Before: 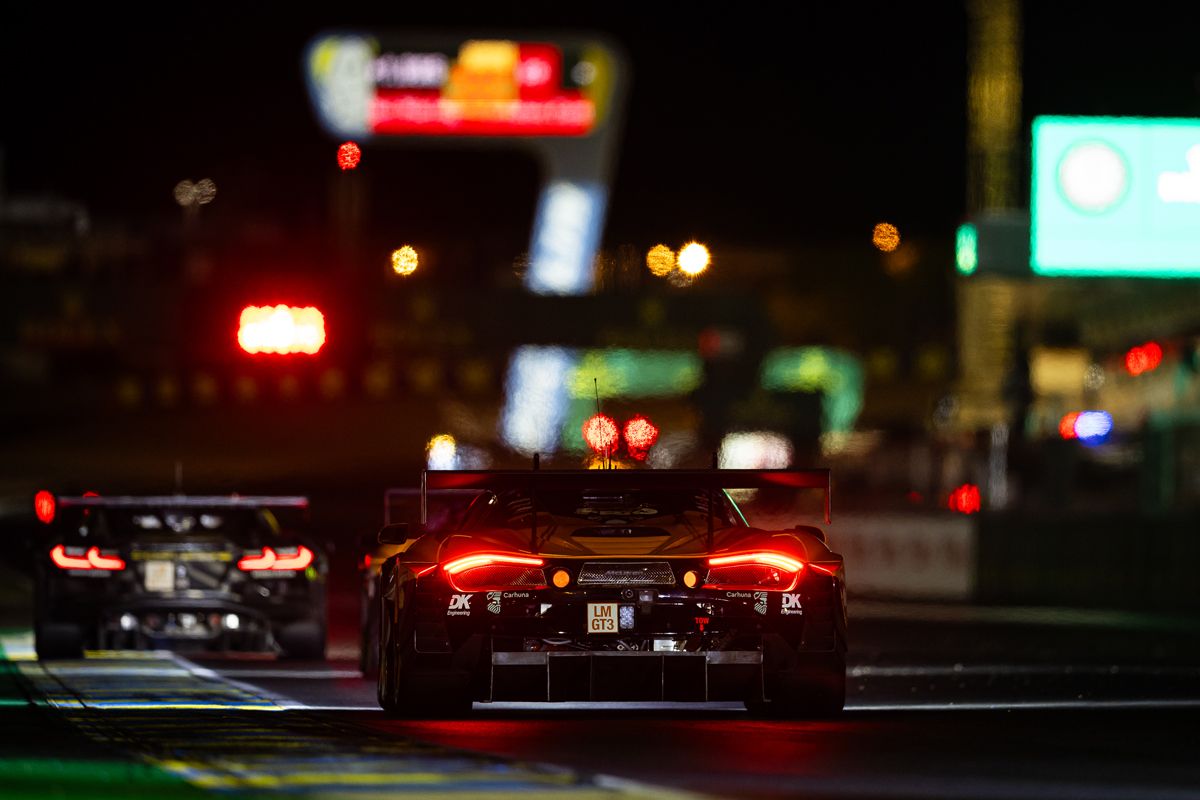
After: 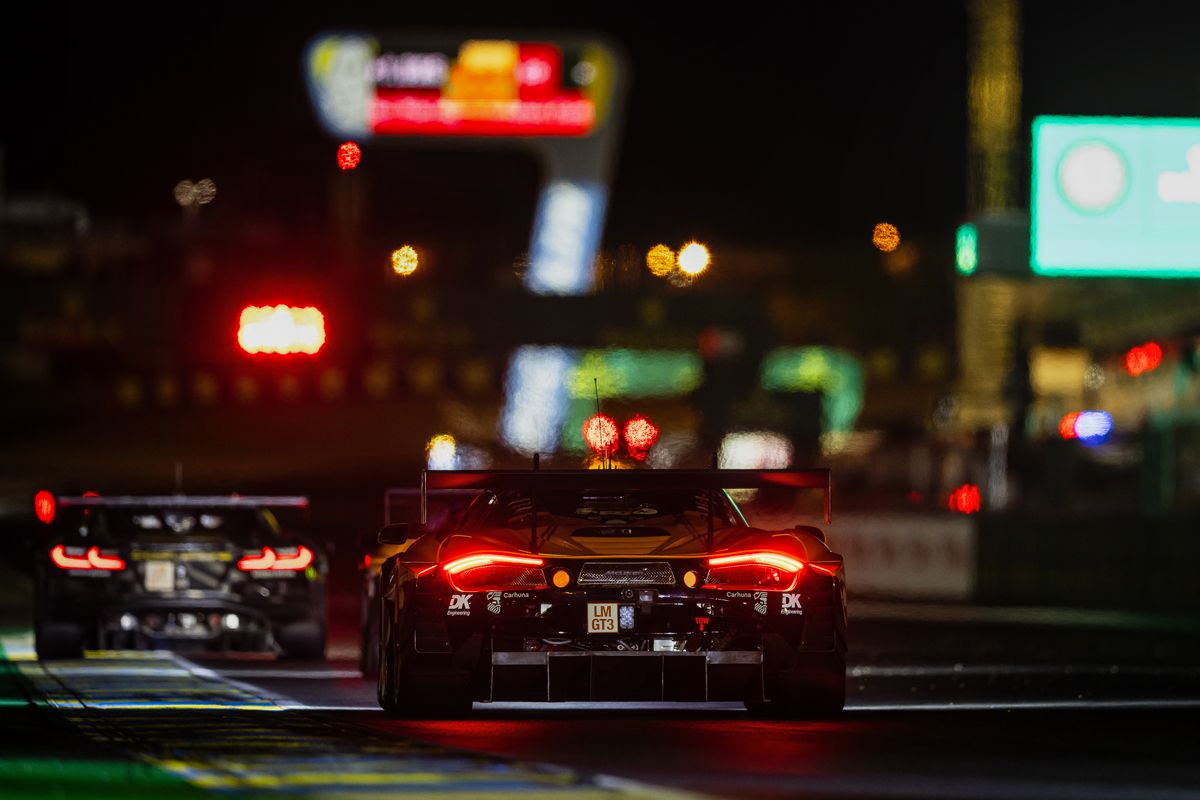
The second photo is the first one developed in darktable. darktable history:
tone equalizer: -7 EV 0.13 EV, smoothing diameter 25%, edges refinement/feathering 10, preserve details guided filter
local contrast: detail 110%
